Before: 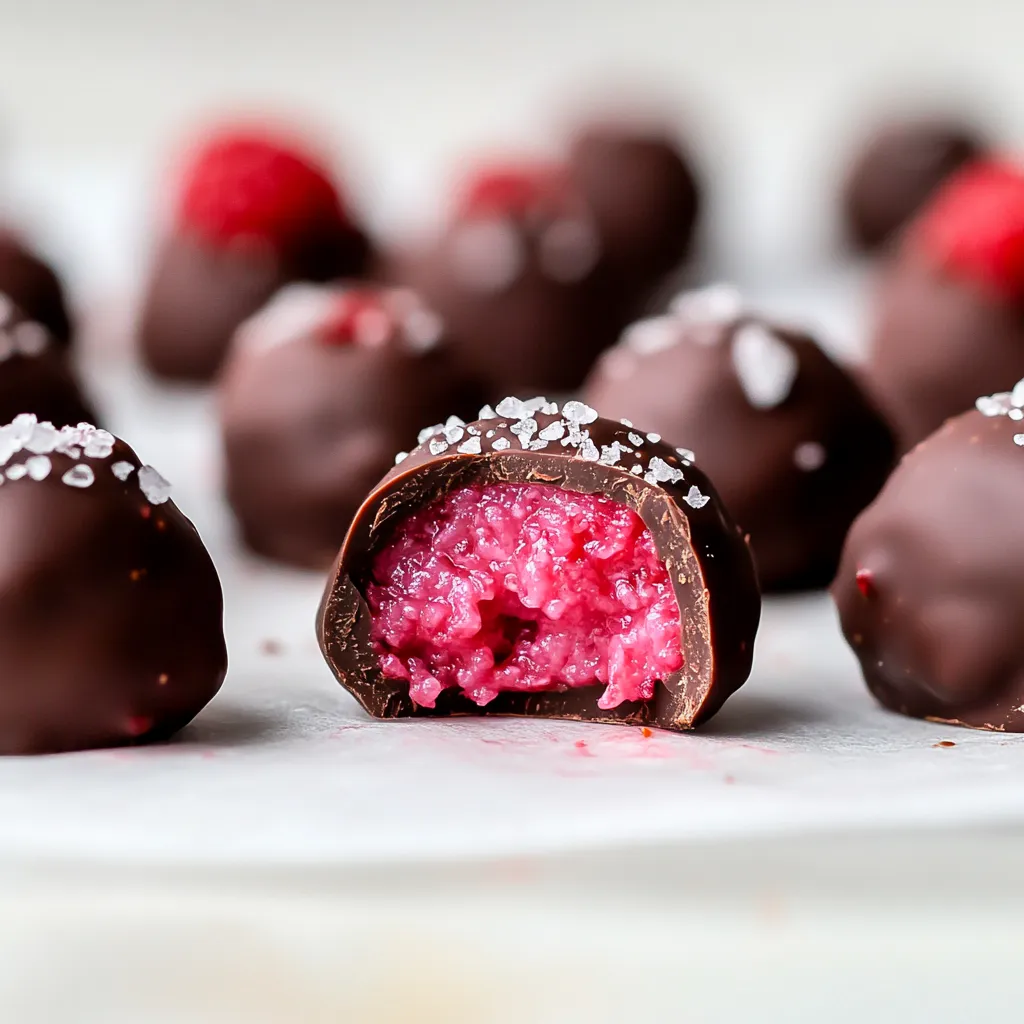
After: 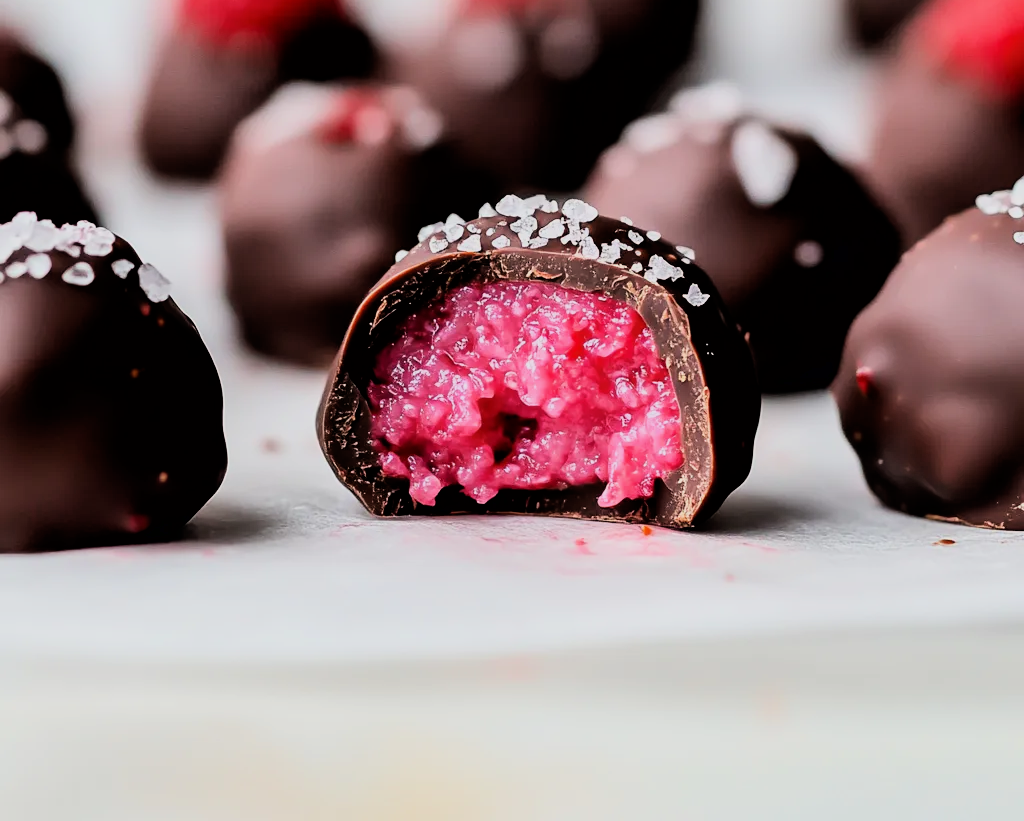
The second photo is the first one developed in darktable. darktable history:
crop and rotate: top 19.763%
filmic rgb: black relative exposure -5.08 EV, white relative exposure 3.98 EV, hardness 2.88, contrast 1.297, color science v6 (2022)
exposure: compensate exposure bias true, compensate highlight preservation false
